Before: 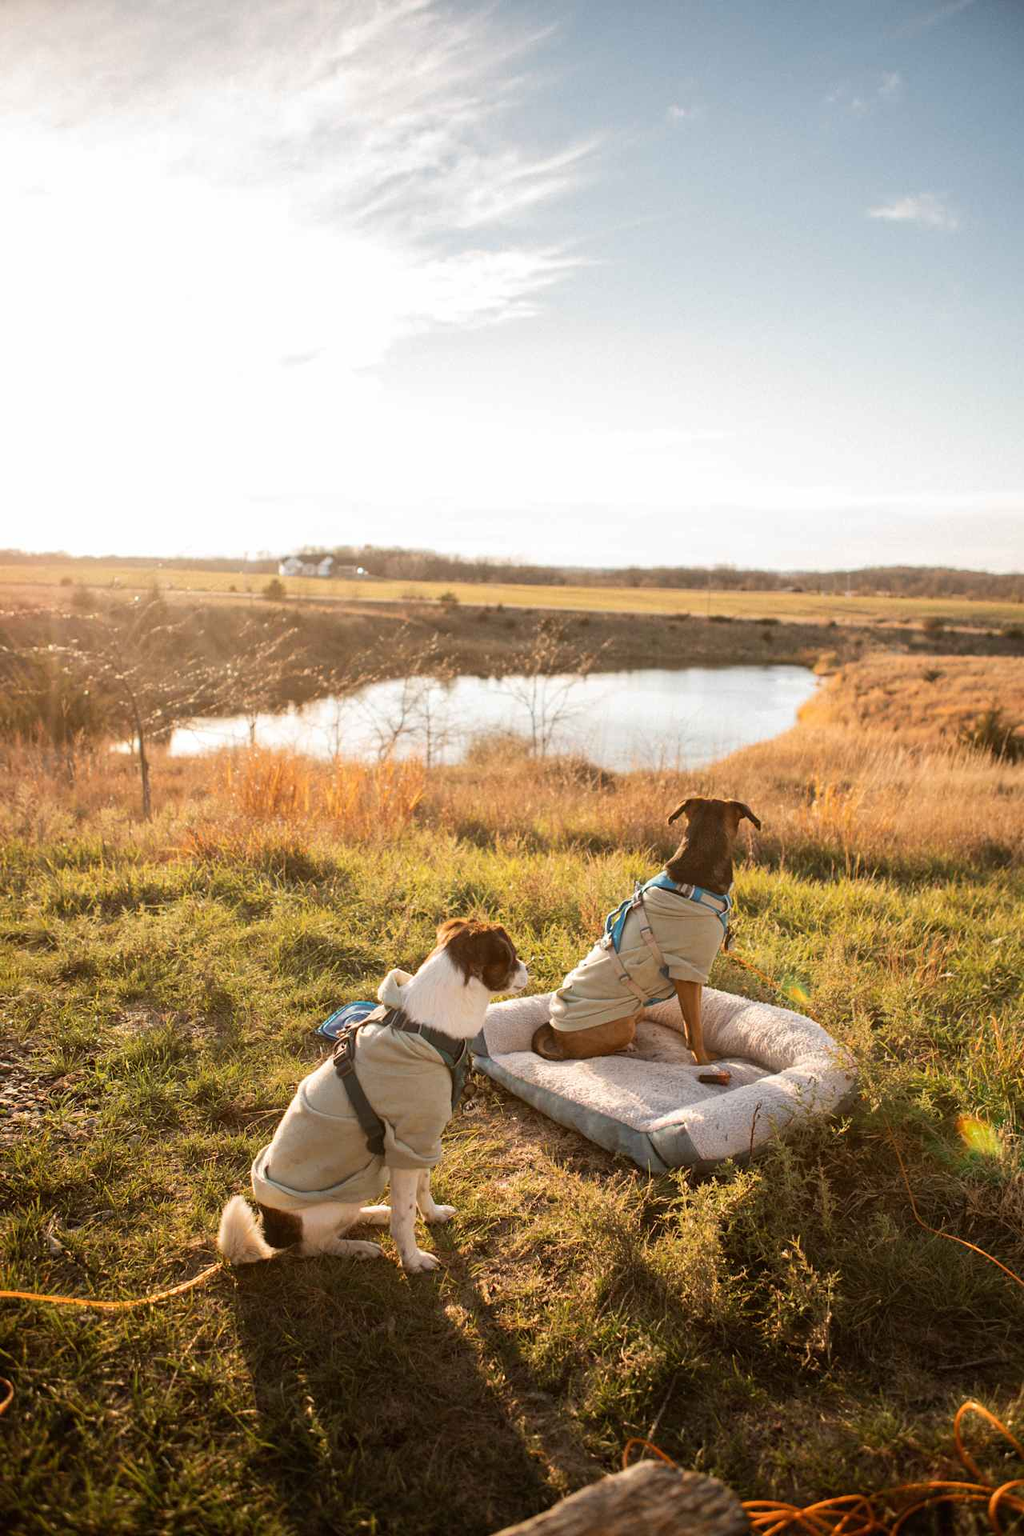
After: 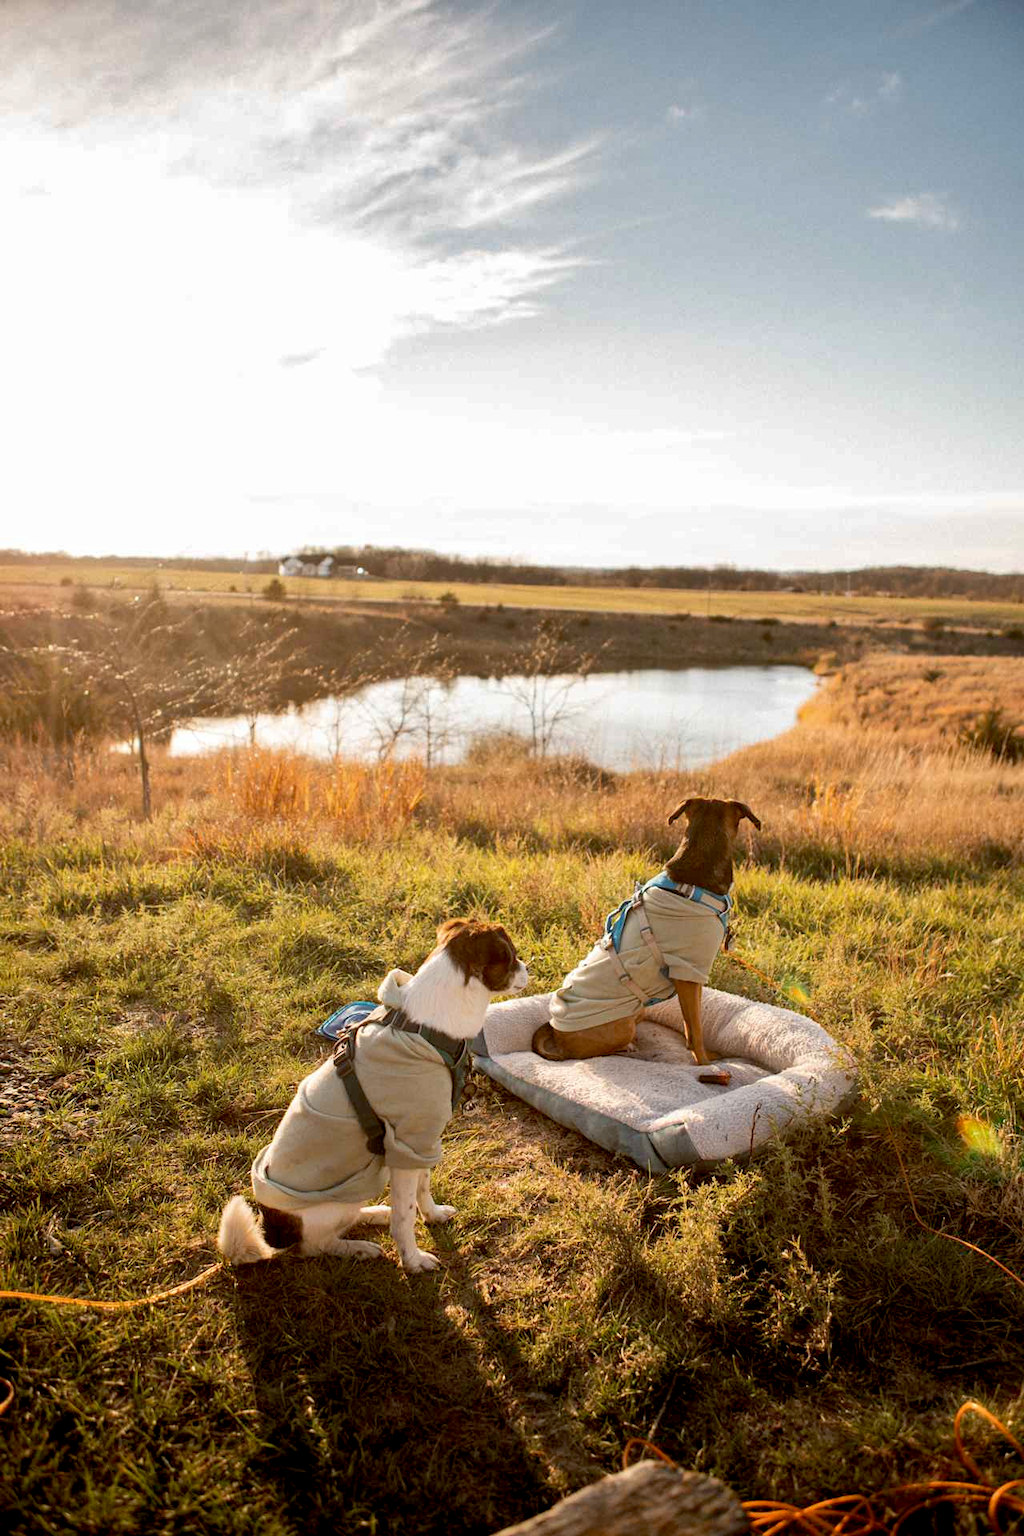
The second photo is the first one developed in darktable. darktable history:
exposure: black level correction 0.011, compensate exposure bias true, compensate highlight preservation false
shadows and highlights: shadows 5.43, soften with gaussian
